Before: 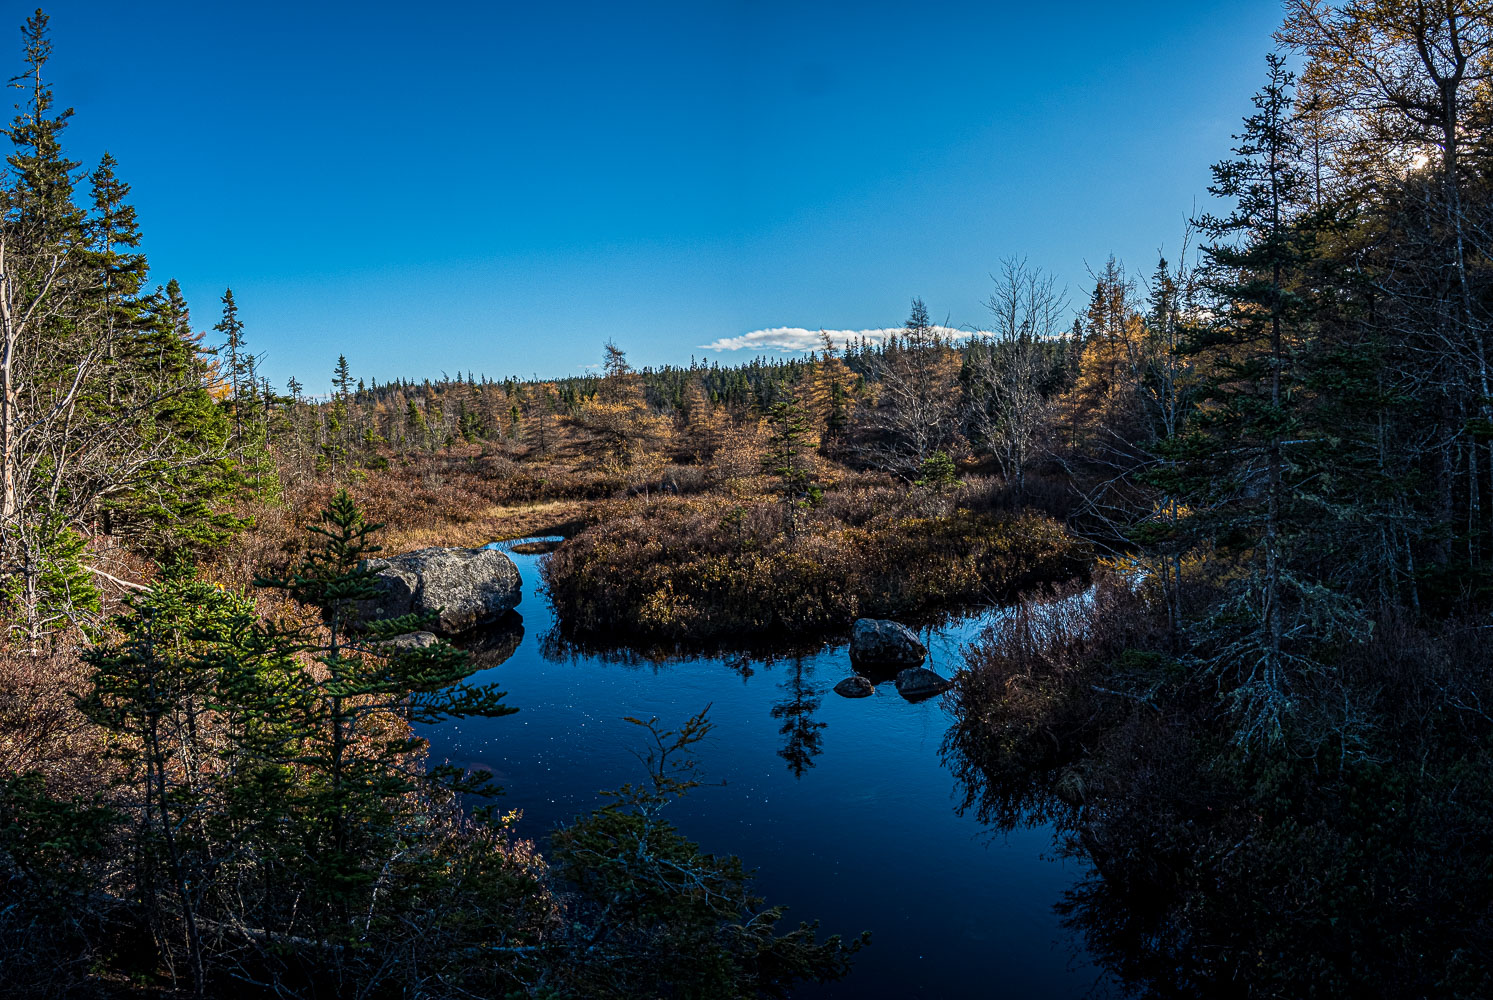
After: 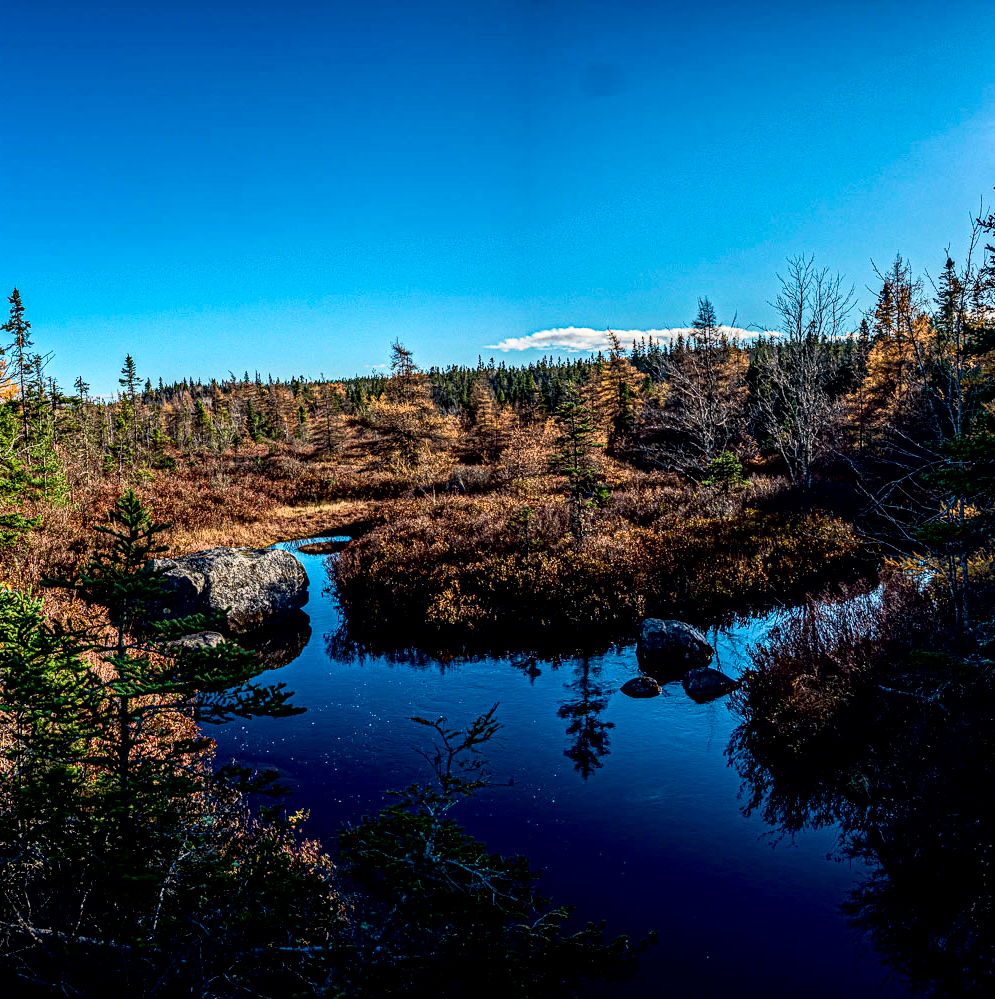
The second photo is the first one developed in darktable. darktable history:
crop and rotate: left 14.292%, right 19.041%
haze removal: strength 0.29, distance 0.25, compatibility mode true, adaptive false
exposure: black level correction 0.011, compensate highlight preservation false
local contrast: on, module defaults
tone curve: curves: ch0 [(0, 0) (0.051, 0.03) (0.096, 0.071) (0.241, 0.247) (0.455, 0.525) (0.594, 0.697) (0.741, 0.845) (0.871, 0.933) (1, 0.984)]; ch1 [(0, 0) (0.1, 0.038) (0.318, 0.243) (0.399, 0.351) (0.478, 0.469) (0.499, 0.499) (0.534, 0.549) (0.565, 0.594) (0.601, 0.634) (0.666, 0.7) (1, 1)]; ch2 [(0, 0) (0.453, 0.45) (0.479, 0.483) (0.504, 0.499) (0.52, 0.519) (0.541, 0.559) (0.592, 0.612) (0.824, 0.815) (1, 1)], color space Lab, independent channels, preserve colors none
